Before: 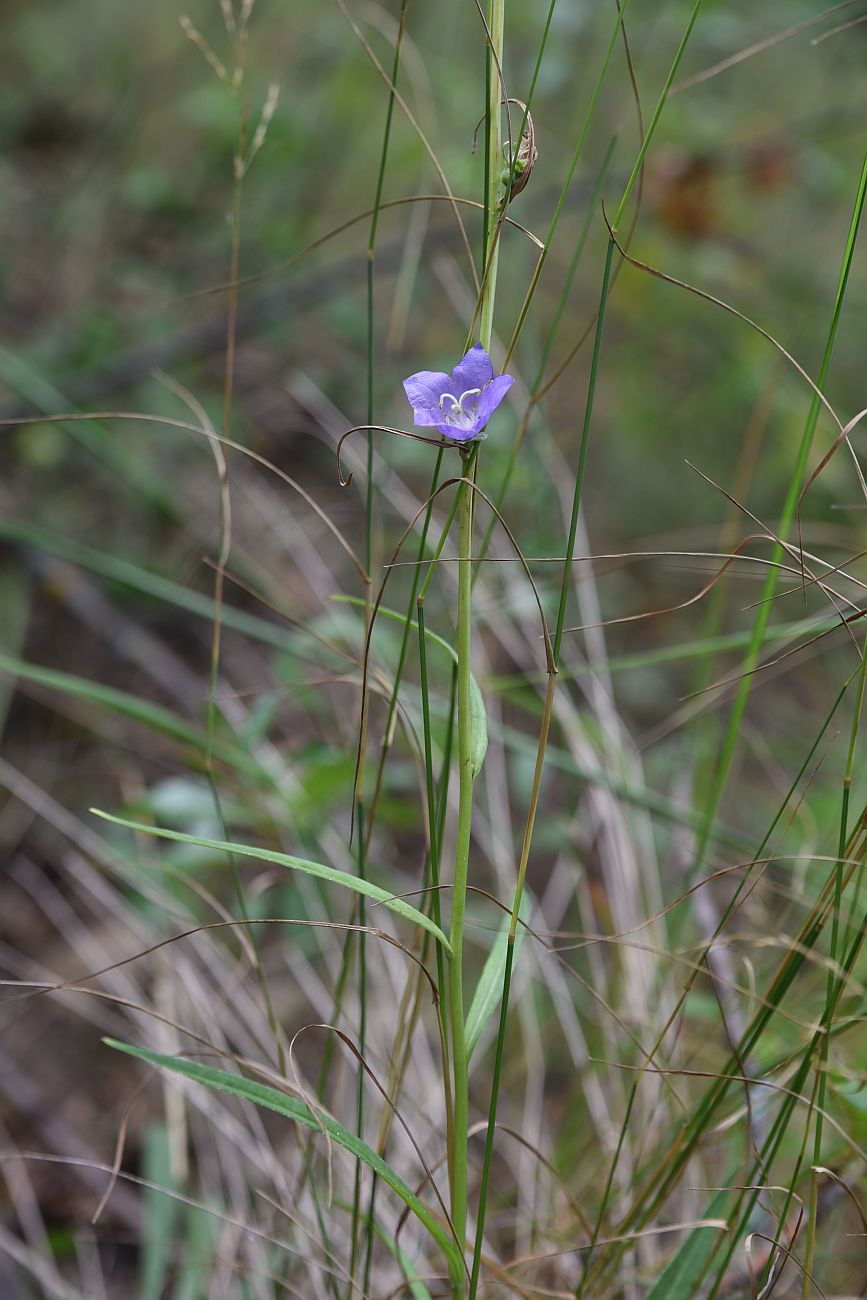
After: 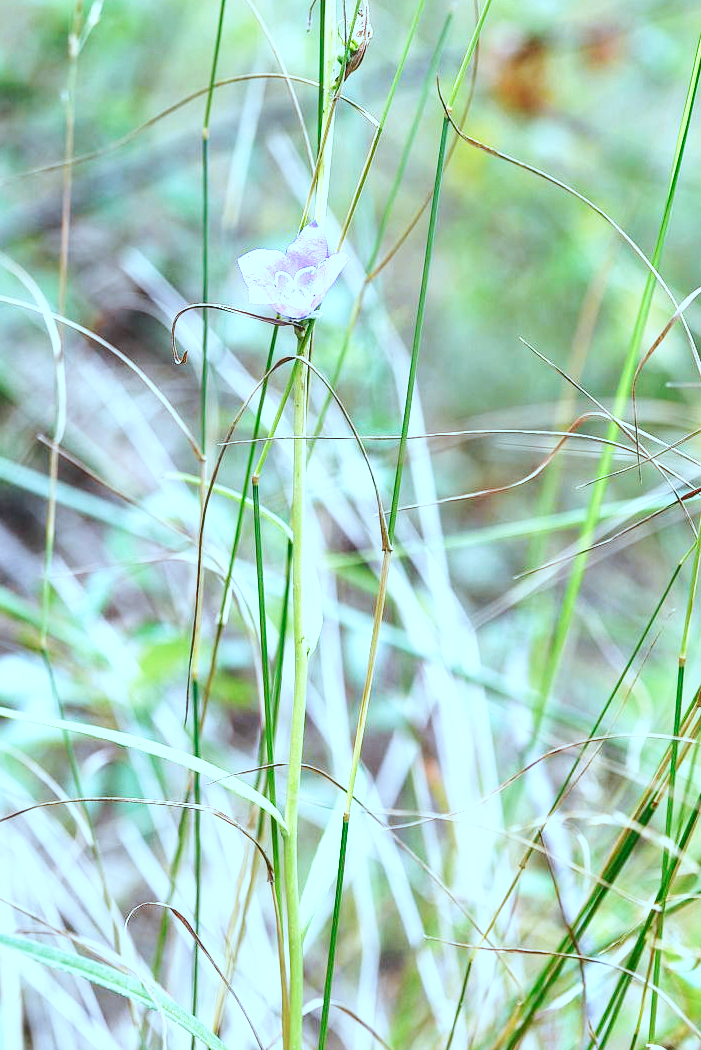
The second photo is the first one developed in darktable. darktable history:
tone curve: curves: ch0 [(0, 0) (0.003, 0.003) (0.011, 0.011) (0.025, 0.026) (0.044, 0.045) (0.069, 0.087) (0.1, 0.141) (0.136, 0.202) (0.177, 0.271) (0.224, 0.357) (0.277, 0.461) (0.335, 0.583) (0.399, 0.685) (0.468, 0.782) (0.543, 0.867) (0.623, 0.927) (0.709, 0.96) (0.801, 0.975) (0.898, 0.987) (1, 1)], preserve colors none
local contrast: on, module defaults
base curve: curves: ch0 [(0, 0) (0.088, 0.125) (0.176, 0.251) (0.354, 0.501) (0.613, 0.749) (1, 0.877)], preserve colors none
crop: left 19.091%, top 9.426%, right 0.001%, bottom 9.792%
color correction: highlights a* -10.44, highlights b* -19.37
